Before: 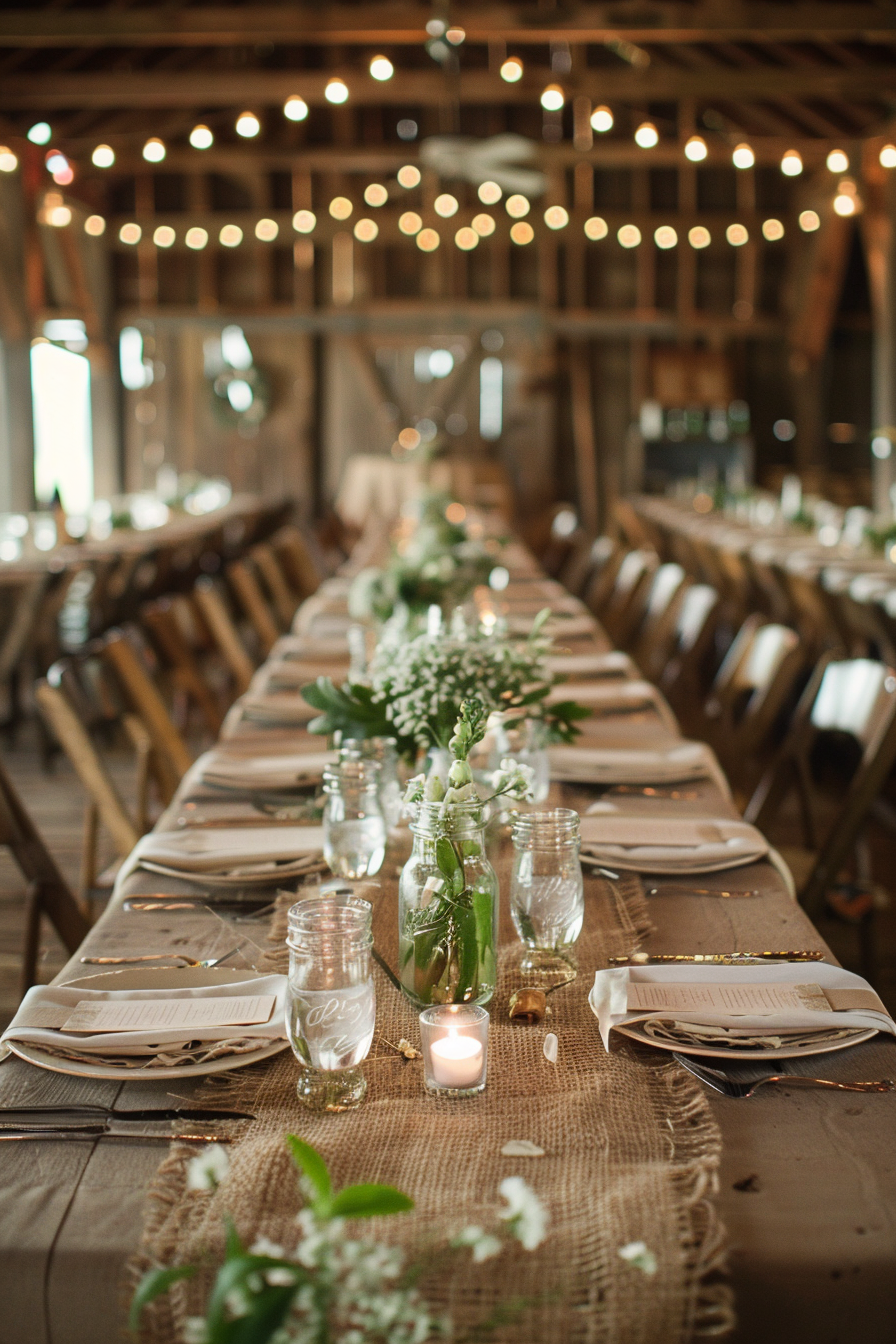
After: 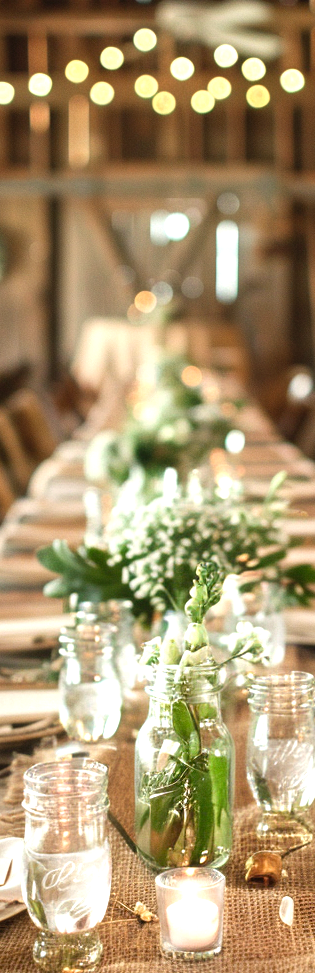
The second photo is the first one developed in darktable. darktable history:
levels: levels [0, 0.394, 0.787]
crop and rotate: left 29.476%, top 10.214%, right 35.32%, bottom 17.333%
